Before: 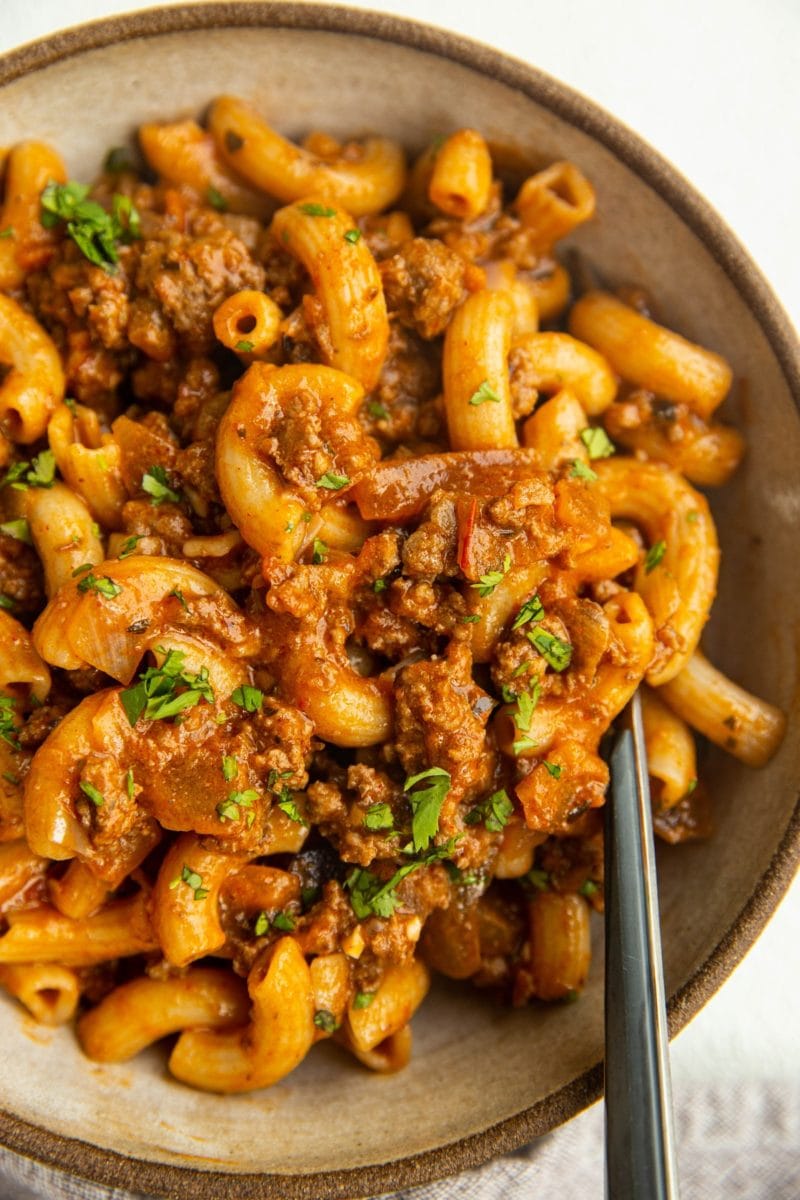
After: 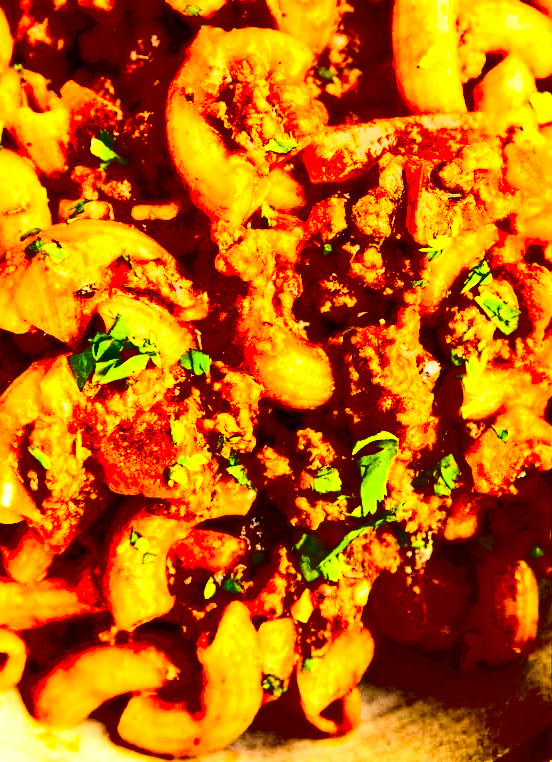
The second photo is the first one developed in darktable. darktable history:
exposure: black level correction 0, exposure 1.106 EV, compensate exposure bias true, compensate highlight preservation false
velvia: strength 45%
contrast brightness saturation: contrast 0.754, brightness -0.98, saturation 0.981
crop: left 6.566%, top 28.055%, right 24.331%, bottom 8.409%
